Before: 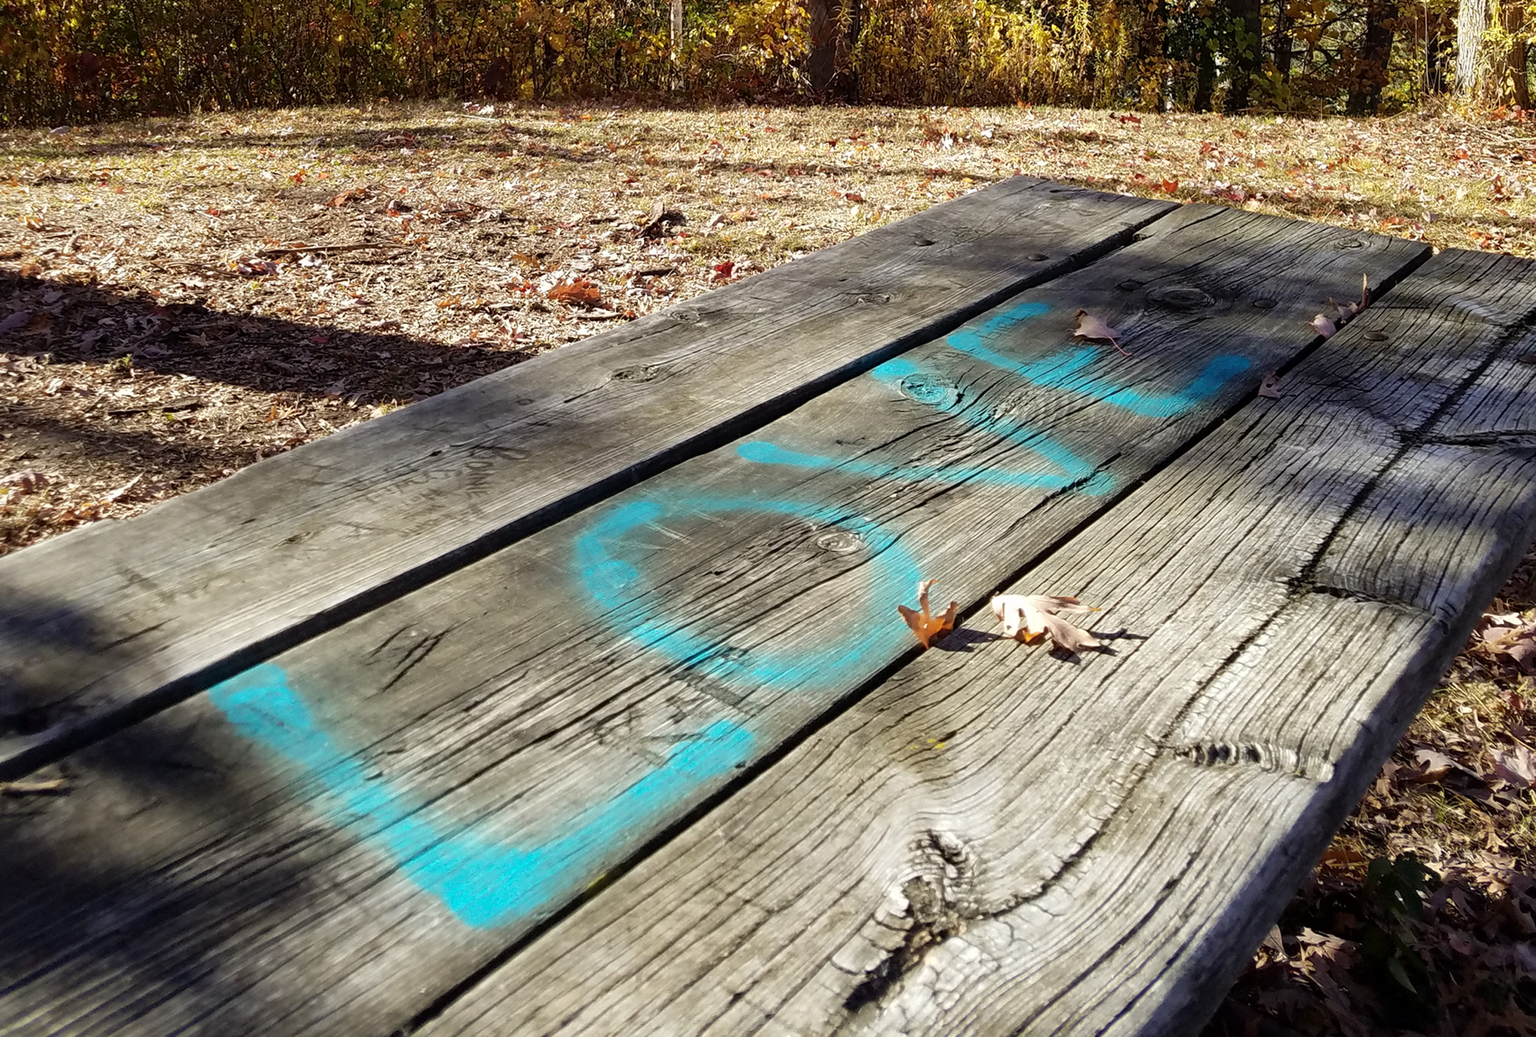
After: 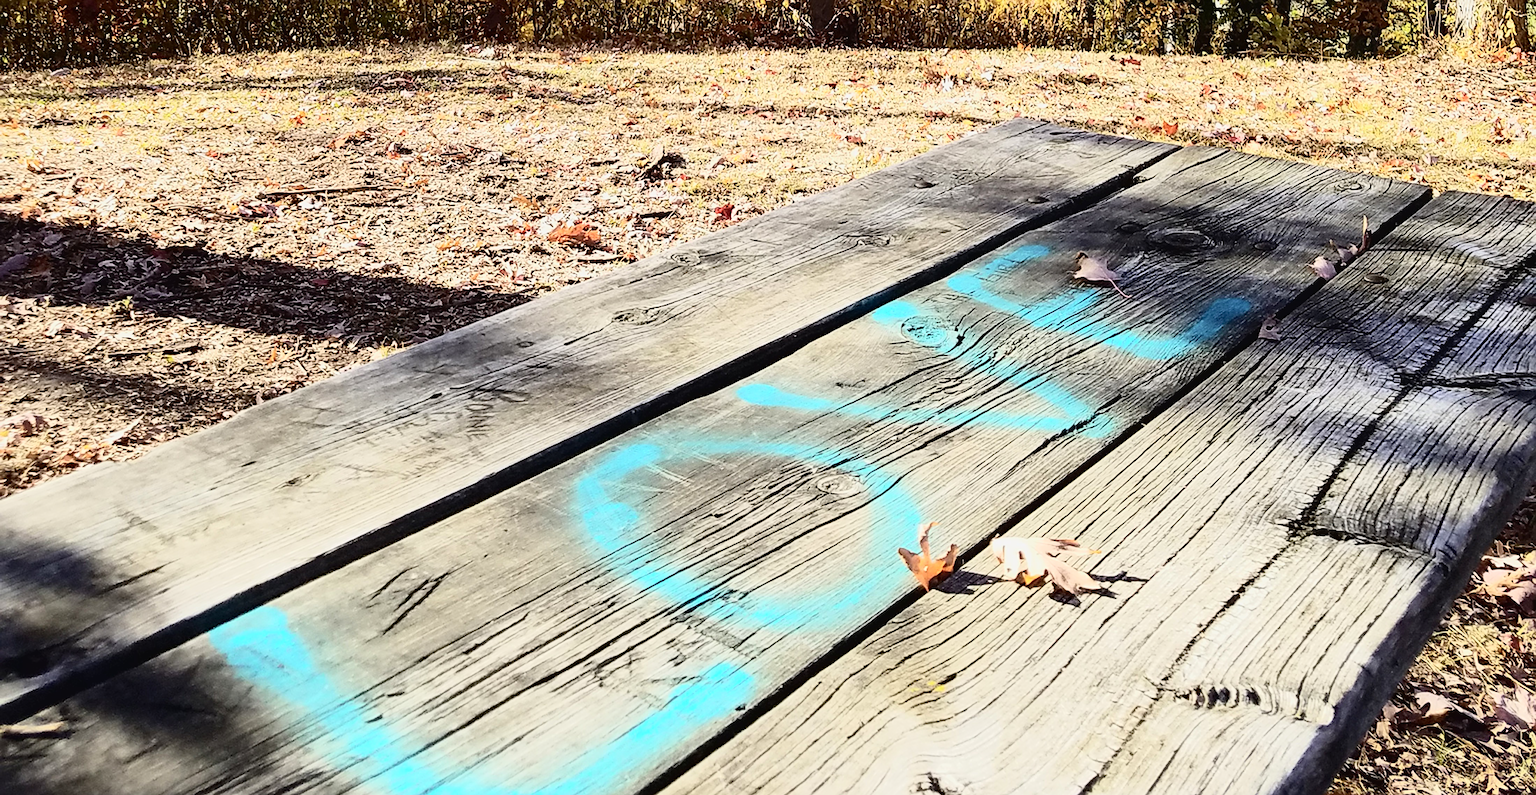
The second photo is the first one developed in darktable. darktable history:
sharpen: on, module defaults
exposure: black level correction 0.003, exposure 0.148 EV, compensate highlight preservation false
crop: top 5.608%, bottom 17.649%
tone curve: curves: ch0 [(0, 0.026) (0.146, 0.158) (0.272, 0.34) (0.434, 0.625) (0.676, 0.871) (0.994, 0.955)], color space Lab, independent channels, preserve colors none
